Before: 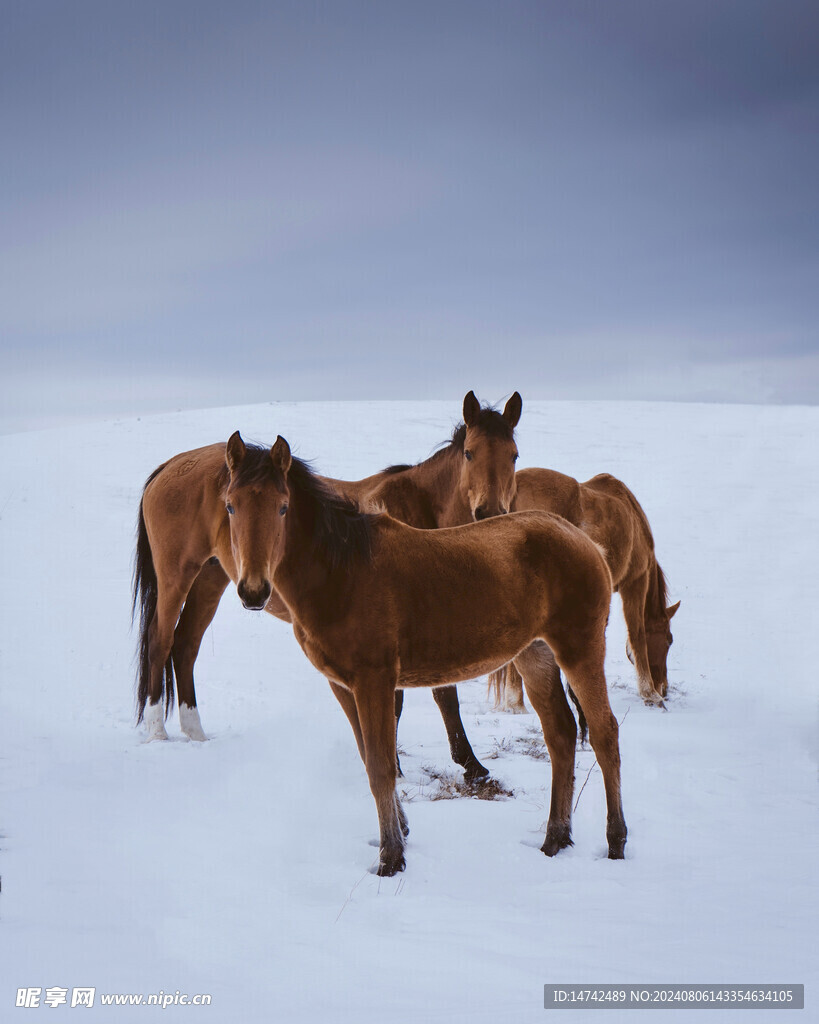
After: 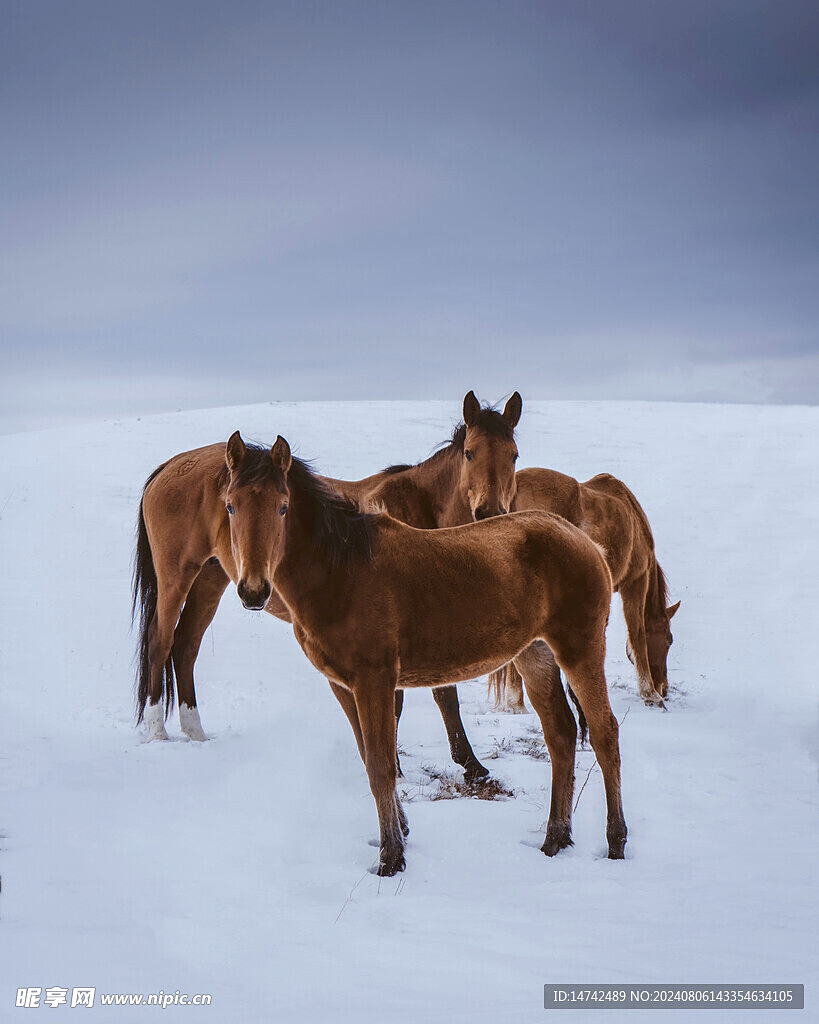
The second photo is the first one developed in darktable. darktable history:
sharpen: radius 0.978, amount 0.609
local contrast: on, module defaults
